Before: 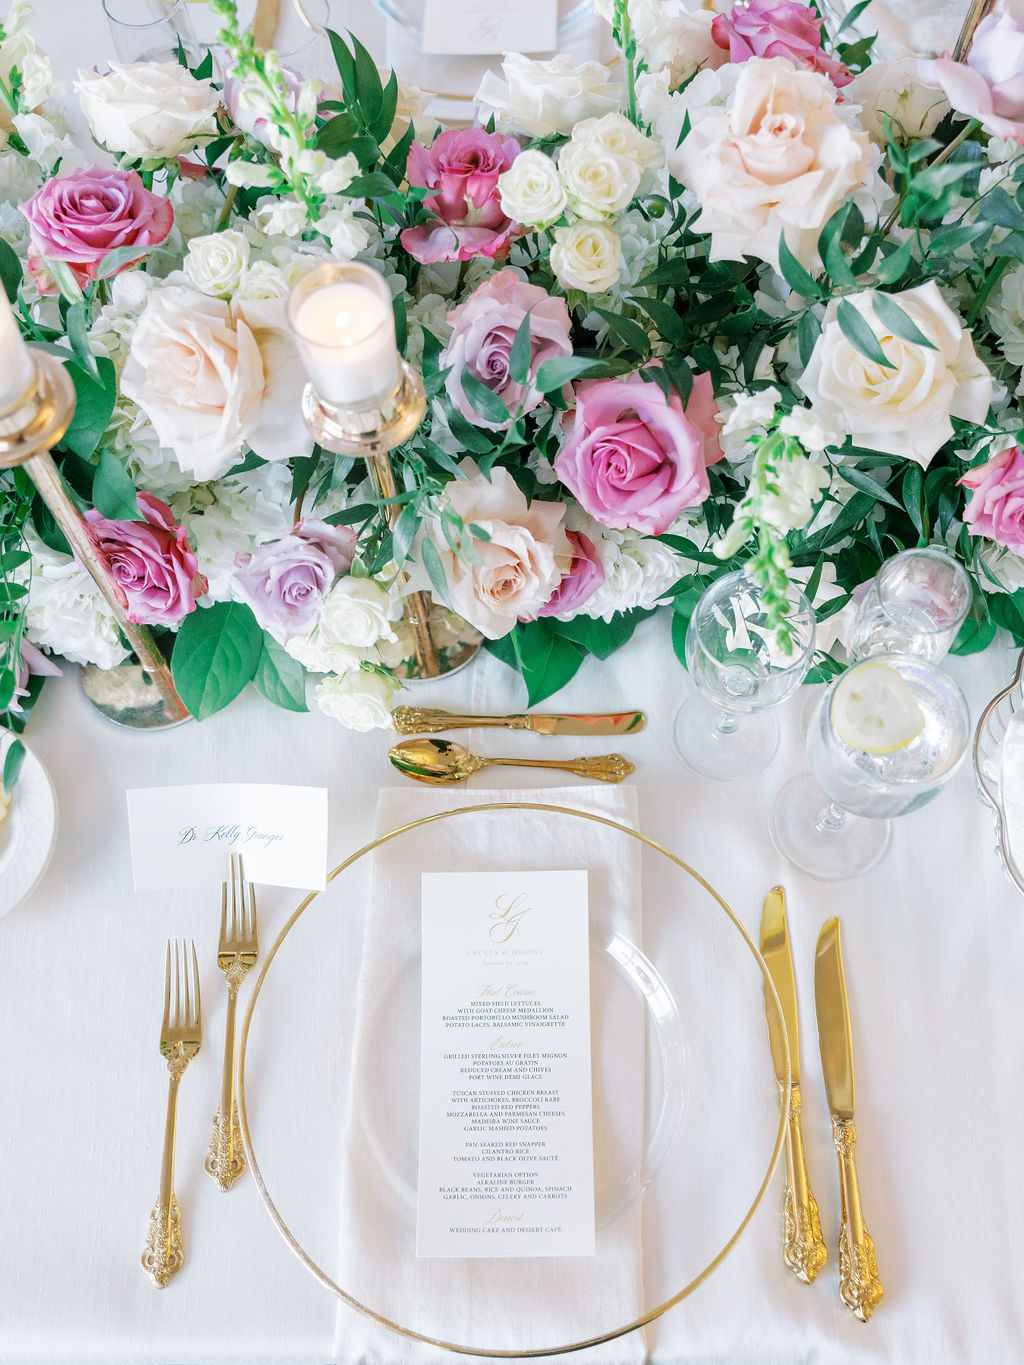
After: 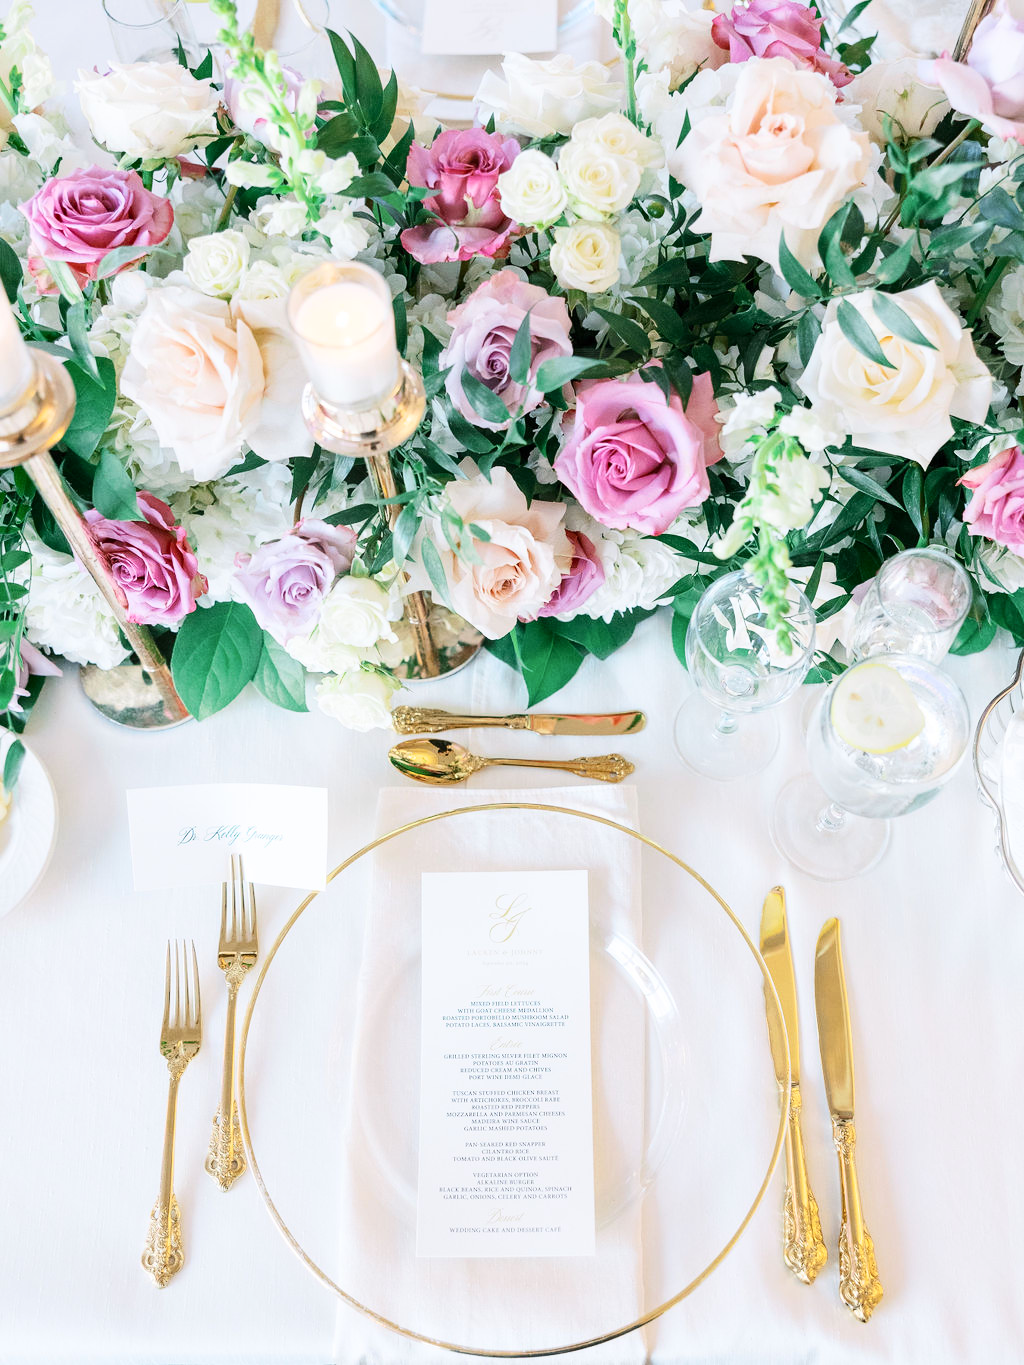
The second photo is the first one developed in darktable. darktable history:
contrast brightness saturation: contrast 0.238, brightness 0.088
